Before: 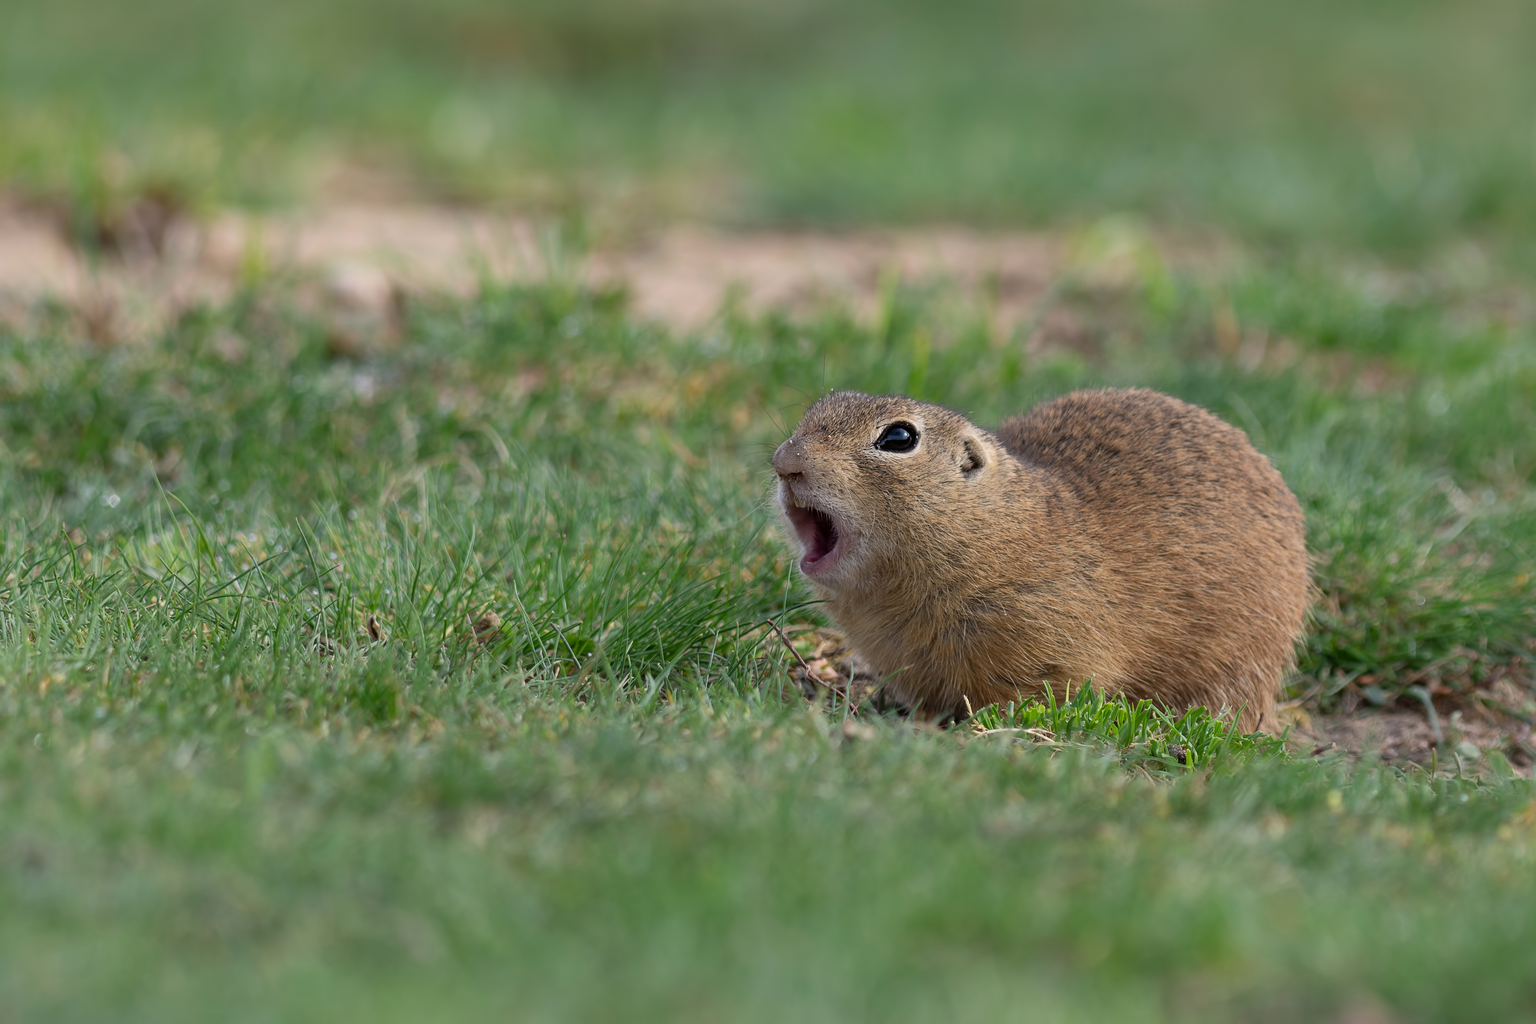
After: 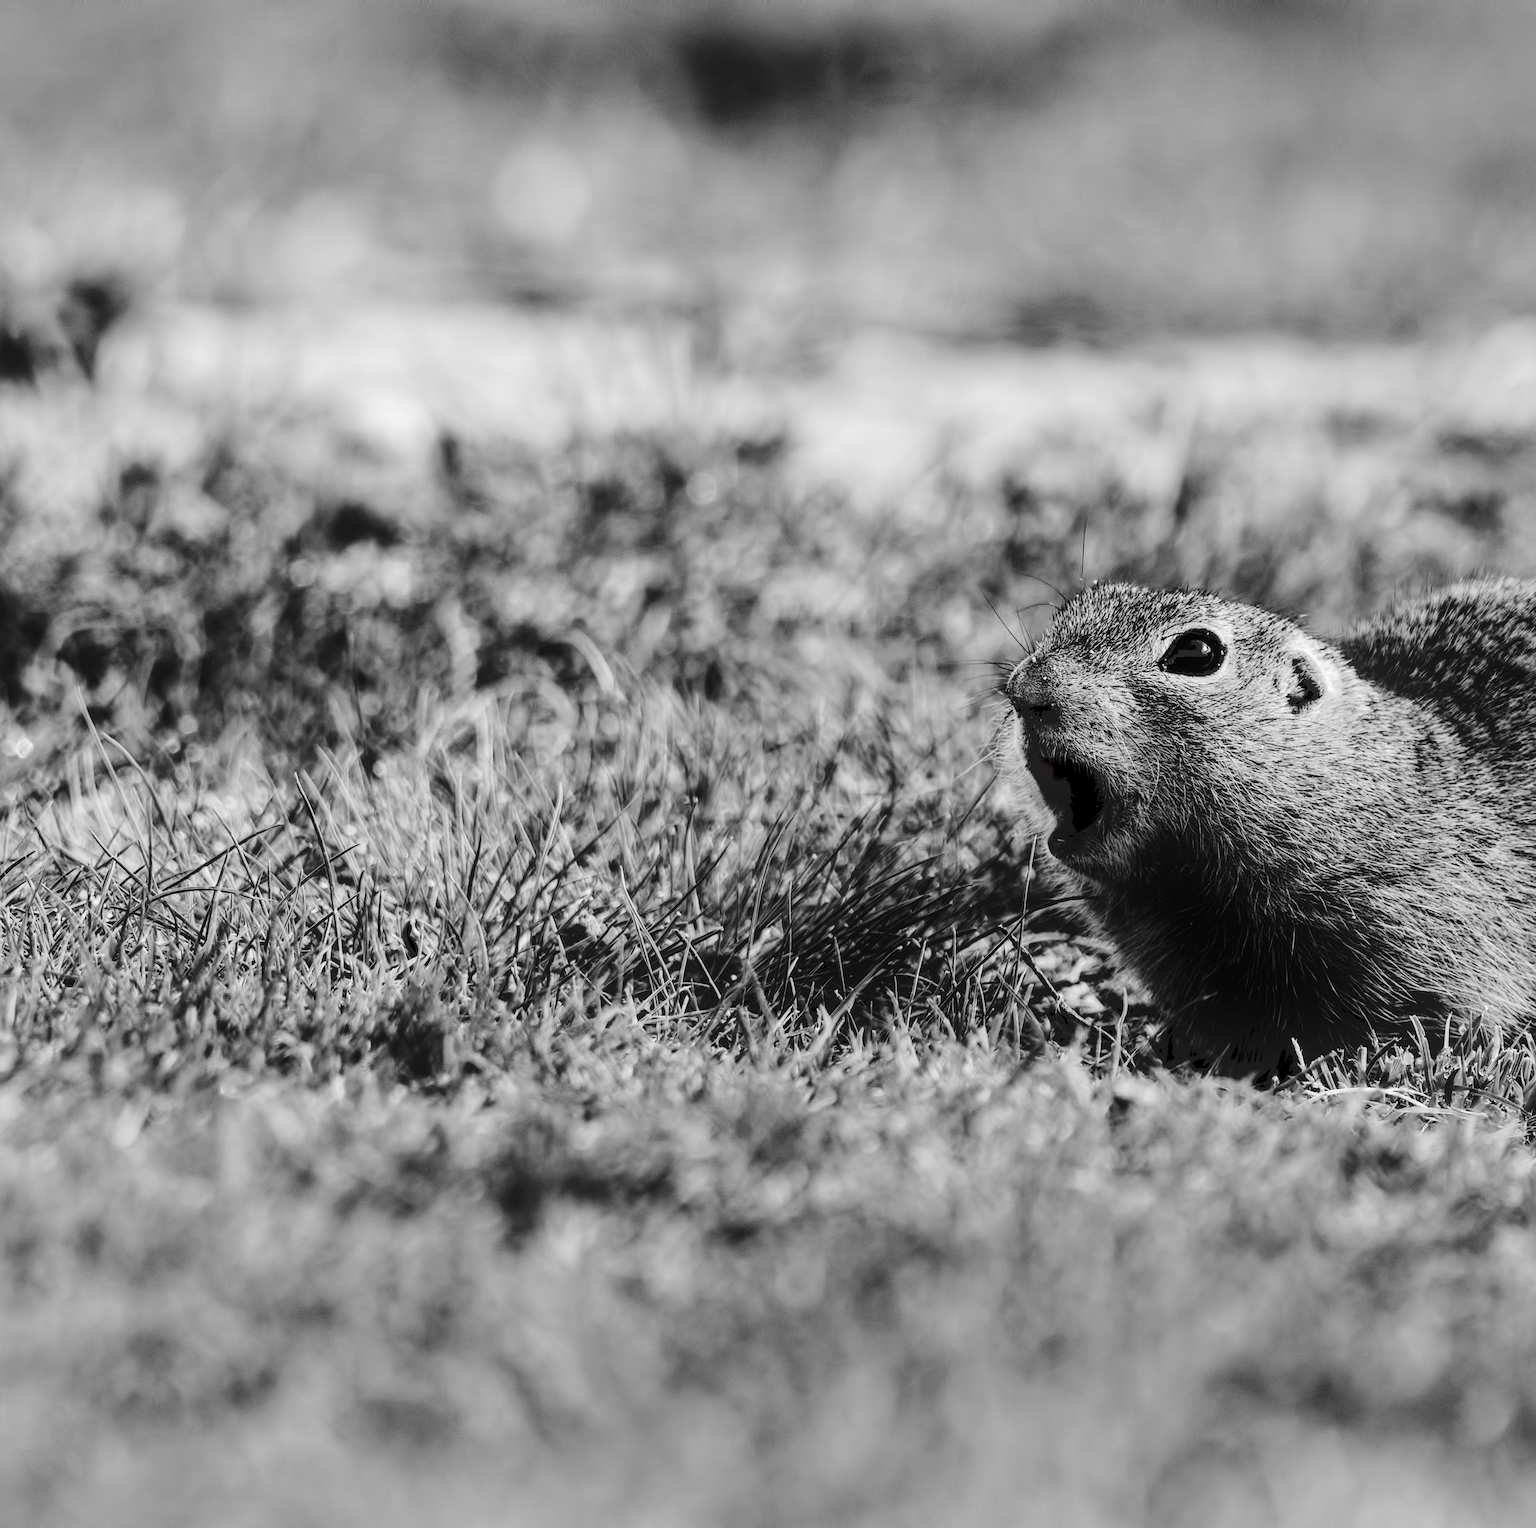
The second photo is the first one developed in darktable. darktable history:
crop and rotate: left 6.419%, right 26.575%
local contrast: on, module defaults
exposure: black level correction 0.002, exposure -0.107 EV, compensate highlight preservation false
contrast brightness saturation: contrast 0.022, brightness -0.993, saturation -0.996
tone curve: curves: ch0 [(0, 0) (0.003, 0.117) (0.011, 0.115) (0.025, 0.116) (0.044, 0.116) (0.069, 0.112) (0.1, 0.113) (0.136, 0.127) (0.177, 0.148) (0.224, 0.191) (0.277, 0.249) (0.335, 0.363) (0.399, 0.479) (0.468, 0.589) (0.543, 0.664) (0.623, 0.733) (0.709, 0.799) (0.801, 0.852) (0.898, 0.914) (1, 1)], color space Lab, linked channels, preserve colors none
color balance rgb: perceptual saturation grading › global saturation 0.678%, perceptual brilliance grading › mid-tones 9.492%, perceptual brilliance grading › shadows 14.343%
base curve: curves: ch0 [(0, 0.003) (0.001, 0.002) (0.006, 0.004) (0.02, 0.022) (0.048, 0.086) (0.094, 0.234) (0.162, 0.431) (0.258, 0.629) (0.385, 0.8) (0.548, 0.918) (0.751, 0.988) (1, 1)], preserve colors none
shadows and highlights: shadows -86.56, highlights -35.92, soften with gaussian
